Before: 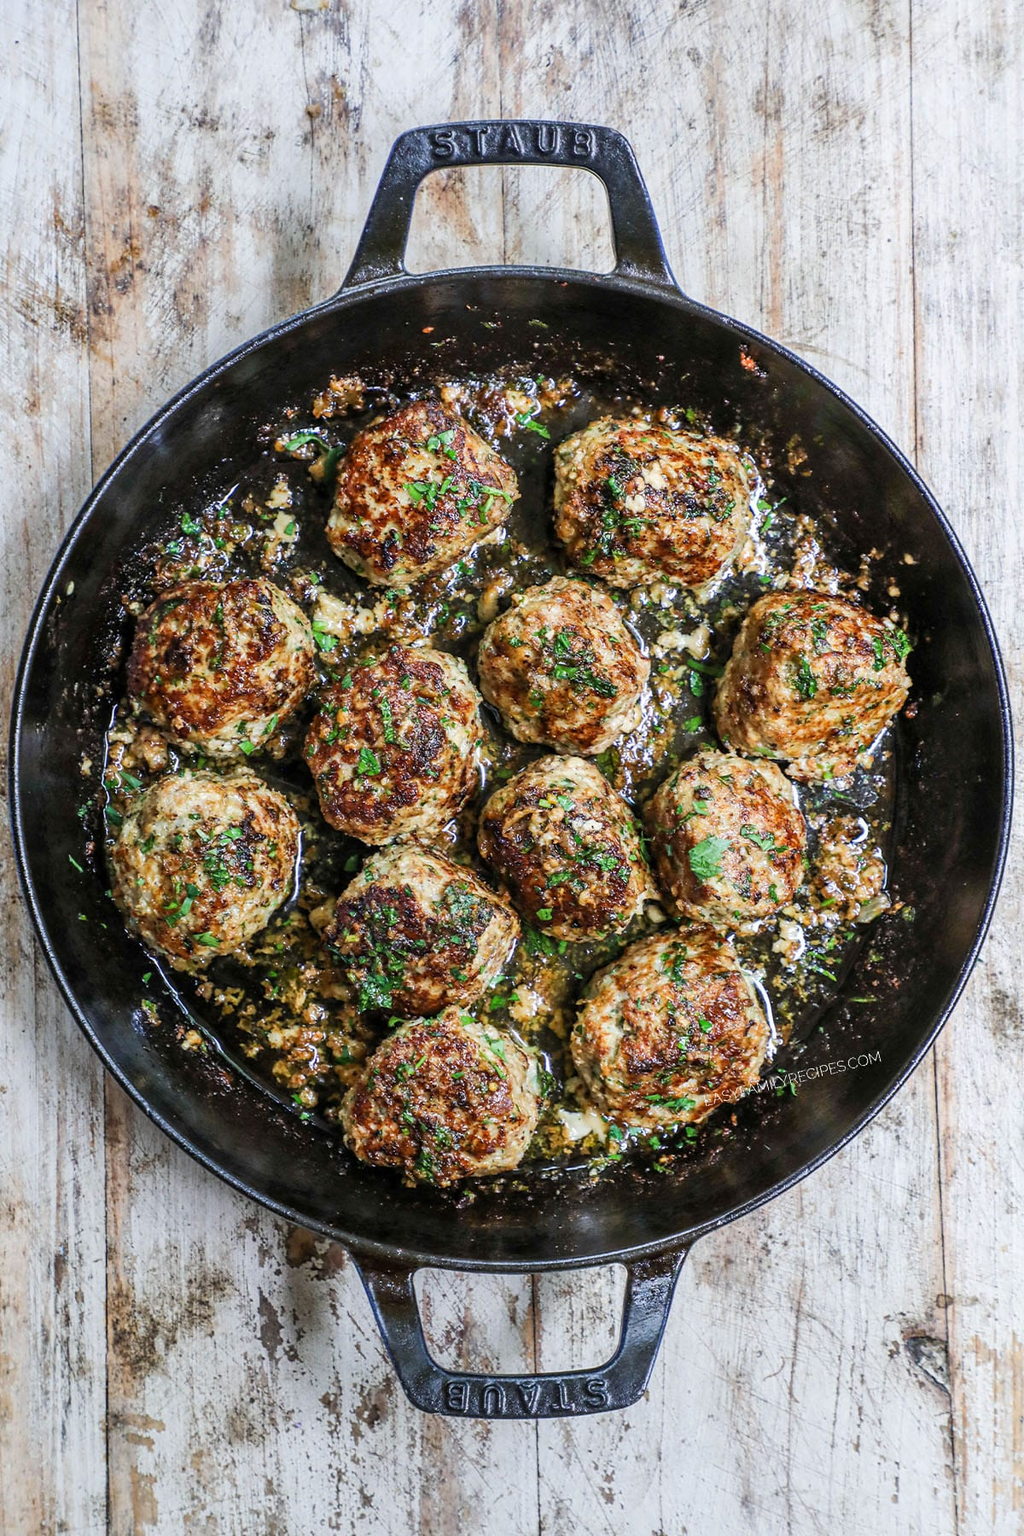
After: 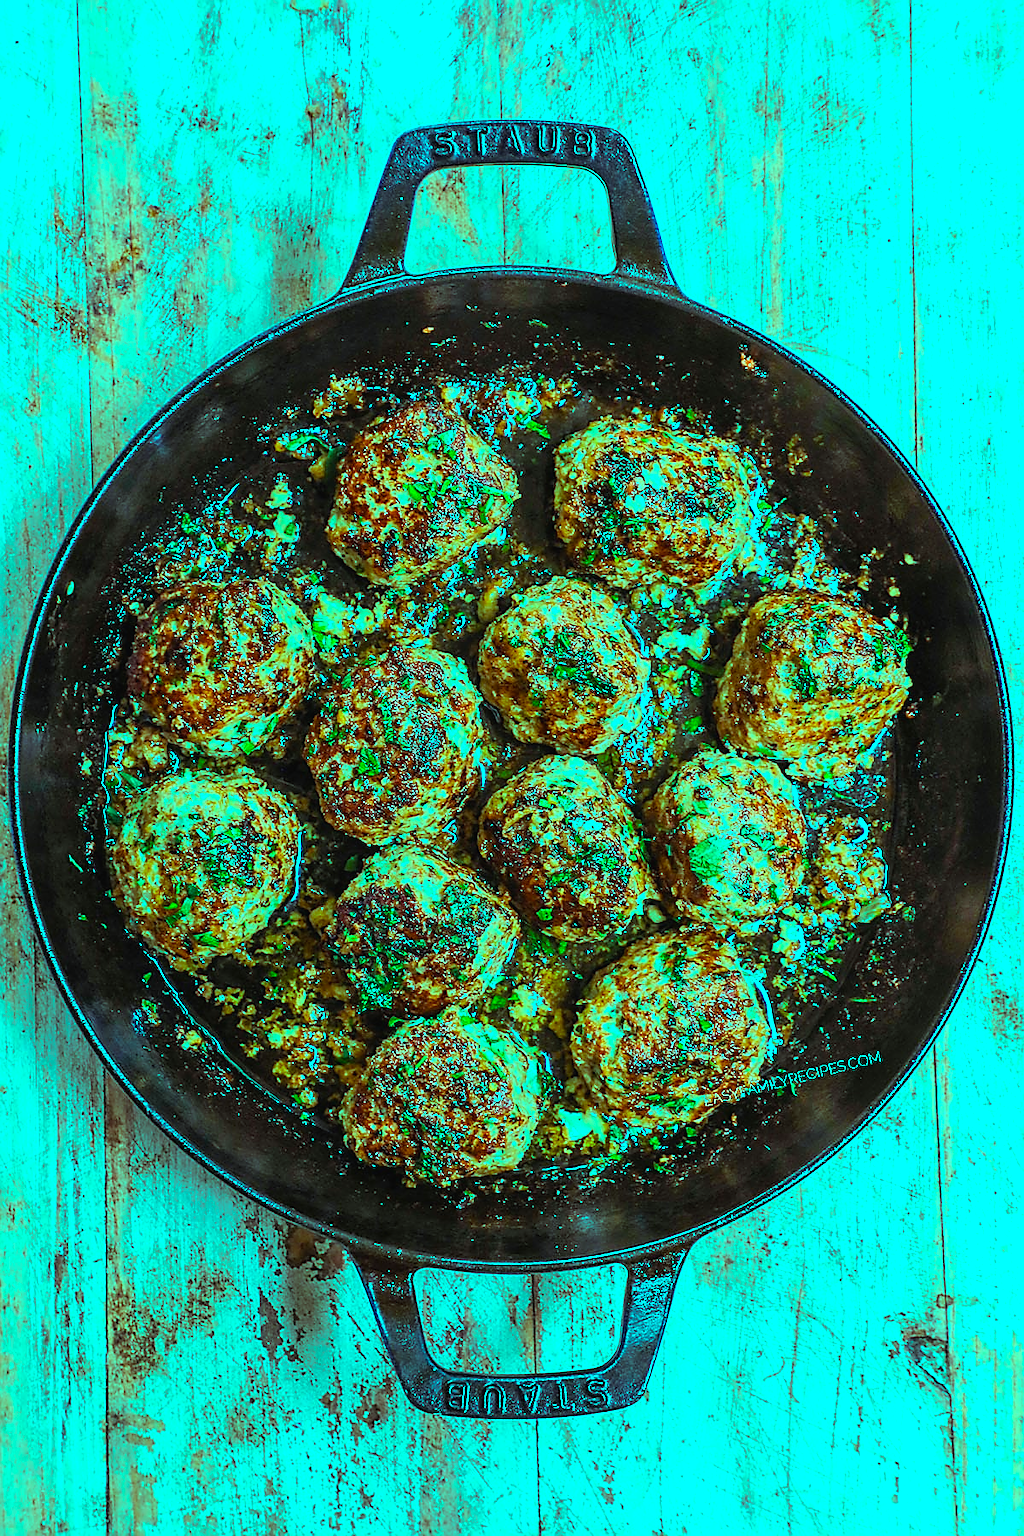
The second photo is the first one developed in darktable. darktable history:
color balance rgb: highlights gain › luminance 19.995%, highlights gain › chroma 13.128%, highlights gain › hue 170.73°, global offset › luminance 0.269%, perceptual saturation grading › global saturation 29.211%, perceptual saturation grading › mid-tones 12.332%, perceptual saturation grading › shadows 9.69%
sharpen: radius 1.363, amount 1.252, threshold 0.712
base curve: curves: ch0 [(0, 0) (0.472, 0.455) (1, 1)], preserve colors none
